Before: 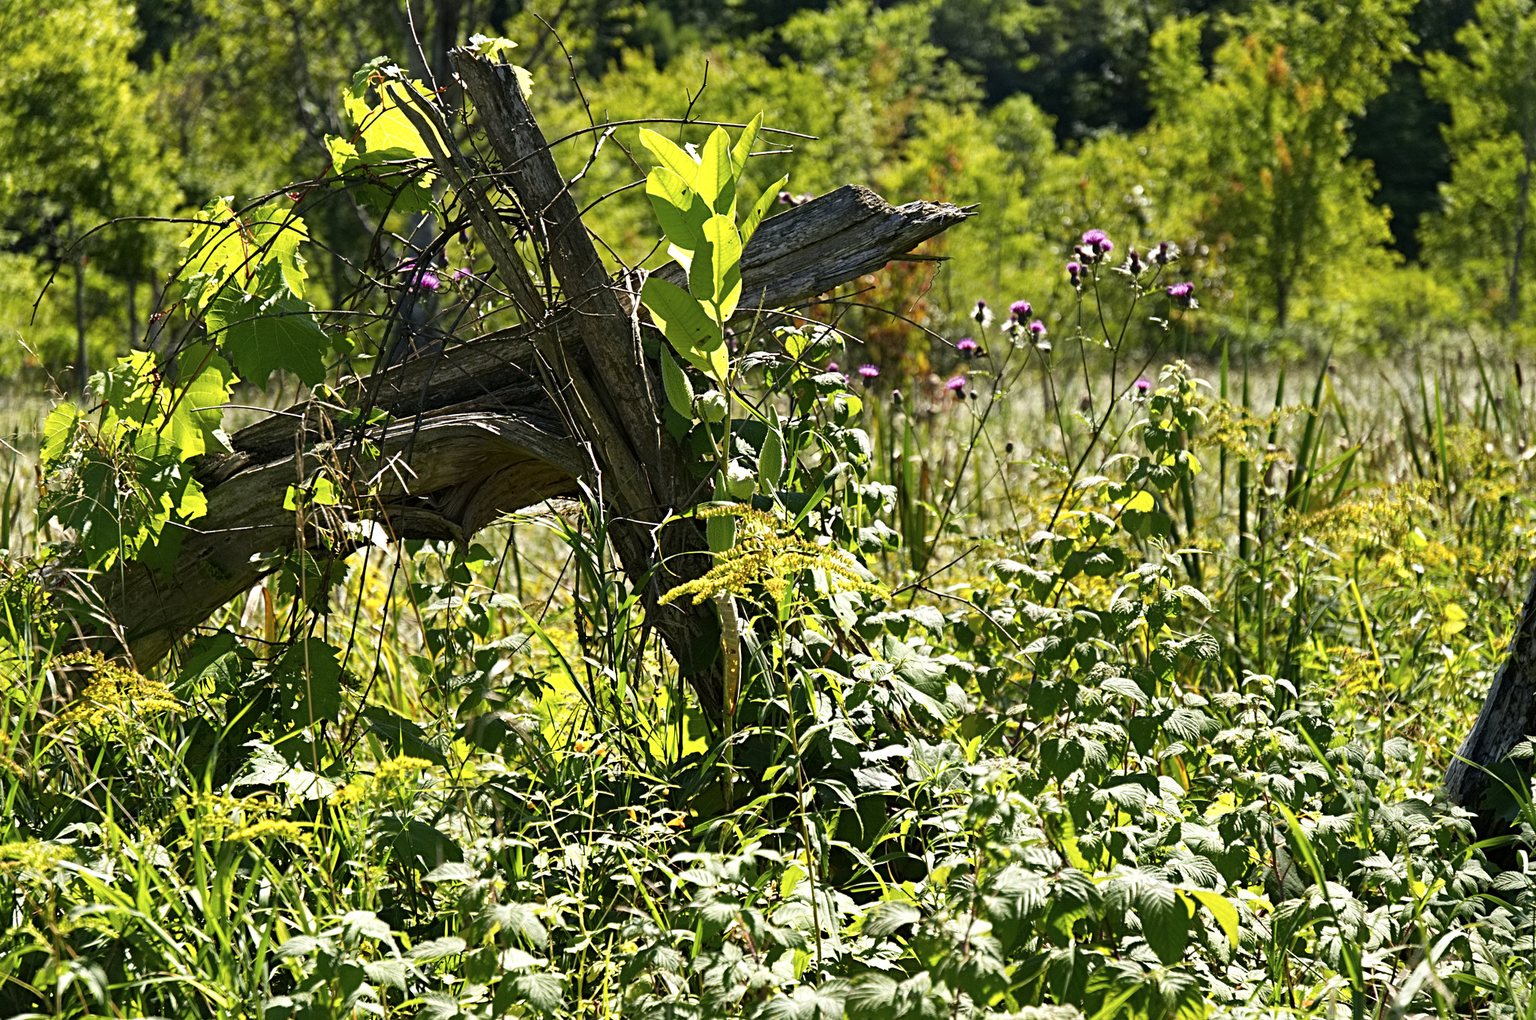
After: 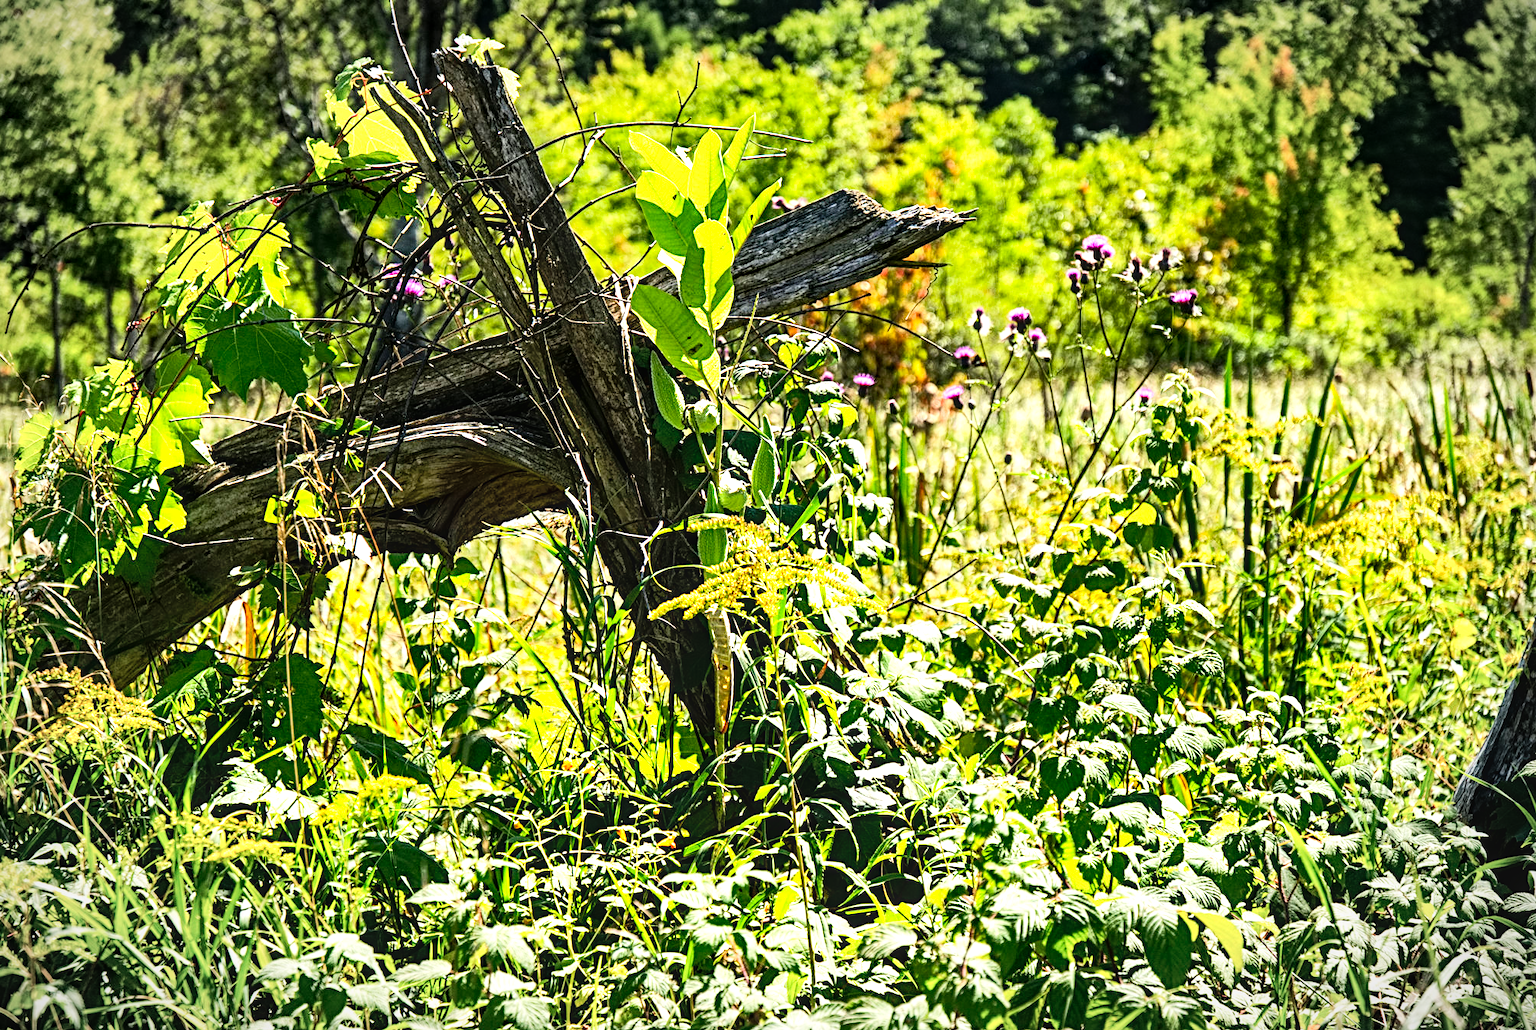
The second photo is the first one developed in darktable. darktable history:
vignetting: fall-off radius 59.85%, automatic ratio true
tone equalizer: -8 EV -0.735 EV, -7 EV -0.669 EV, -6 EV -0.561 EV, -5 EV -0.367 EV, -3 EV 0.384 EV, -2 EV 0.6 EV, -1 EV 0.68 EV, +0 EV 0.736 EV, edges refinement/feathering 500, mask exposure compensation -1.57 EV, preserve details no
local contrast: detail 130%
crop and rotate: left 1.694%, right 0.691%, bottom 1.379%
shadows and highlights: radius 136.28, soften with gaussian
exposure: black level correction 0.001, exposure 0.499 EV, compensate highlight preservation false
tone curve: curves: ch0 [(0, 0.005) (0.103, 0.097) (0.18, 0.22) (0.4, 0.485) (0.5, 0.612) (0.668, 0.787) (0.823, 0.894) (1, 0.971)]; ch1 [(0, 0) (0.172, 0.123) (0.324, 0.253) (0.396, 0.388) (0.478, 0.461) (0.499, 0.498) (0.522, 0.528) (0.618, 0.649) (0.753, 0.821) (1, 1)]; ch2 [(0, 0) (0.411, 0.424) (0.496, 0.501) (0.515, 0.514) (0.555, 0.585) (0.641, 0.69) (1, 1)], color space Lab, linked channels, preserve colors none
